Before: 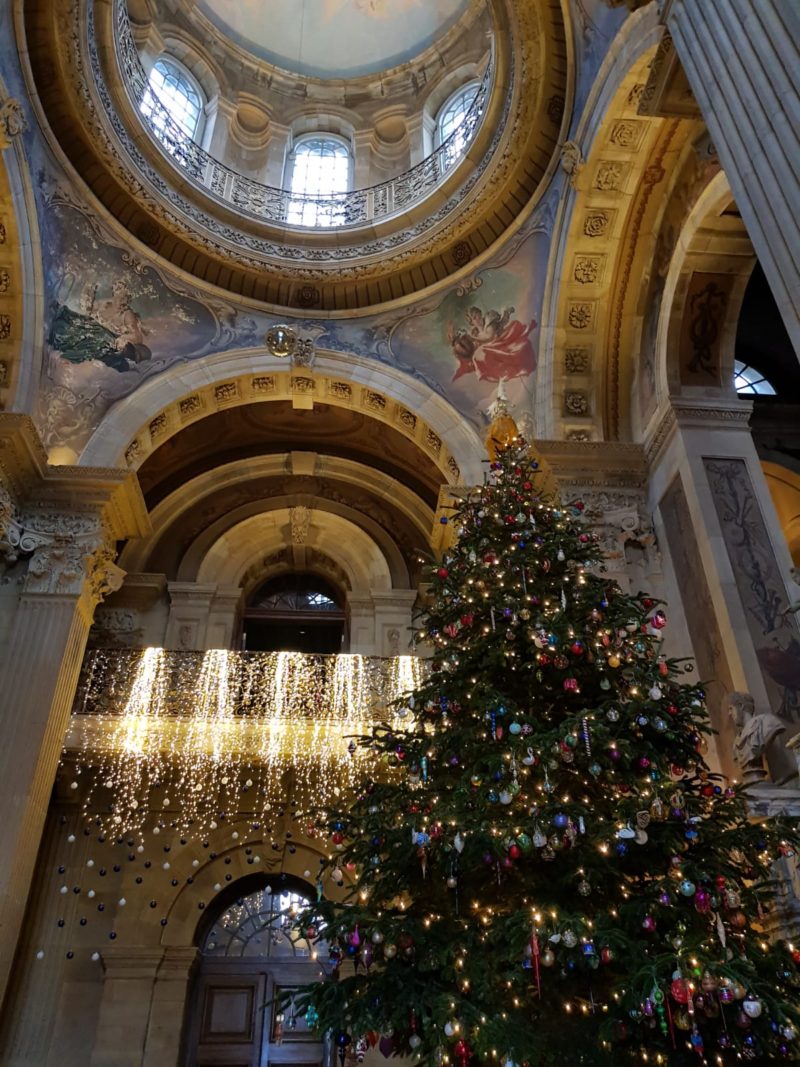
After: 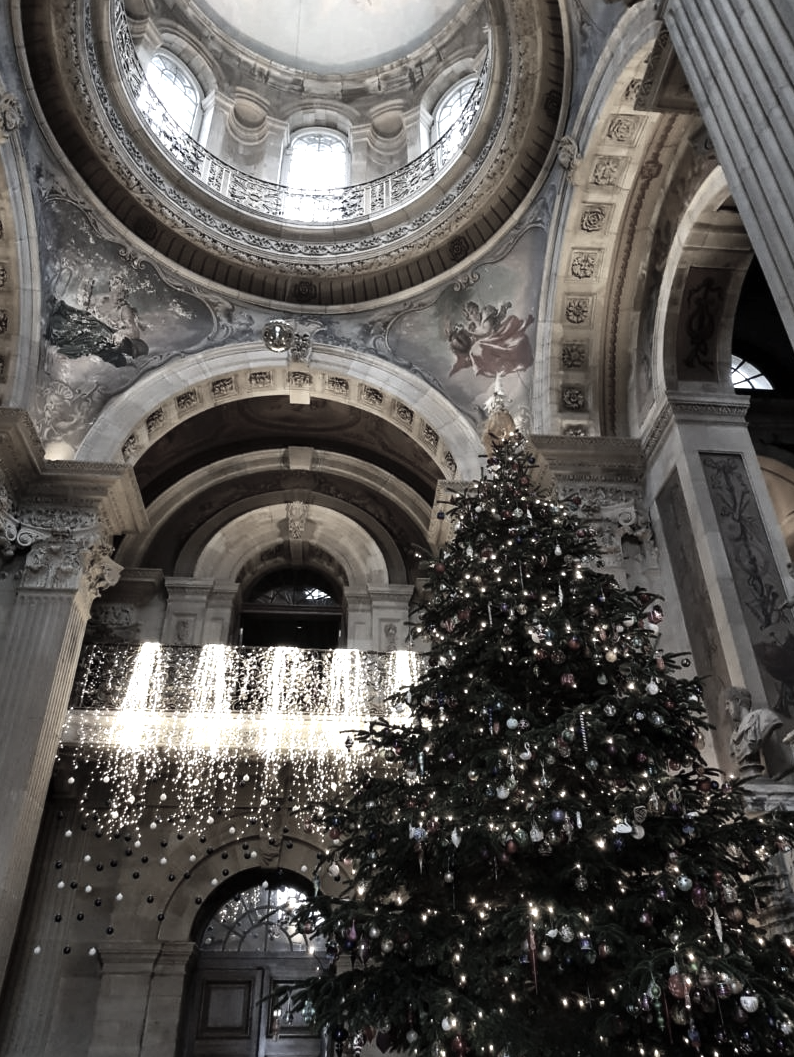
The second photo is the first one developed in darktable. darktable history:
tone equalizer: -8 EV -0.75 EV, -7 EV -0.7 EV, -6 EV -0.6 EV, -5 EV -0.4 EV, -3 EV 0.4 EV, -2 EV 0.6 EV, -1 EV 0.7 EV, +0 EV 0.75 EV, edges refinement/feathering 500, mask exposure compensation -1.57 EV, preserve details no
levels: levels [0, 0.435, 0.917]
color correction: saturation 0.2
crop: left 0.434%, top 0.485%, right 0.244%, bottom 0.386%
